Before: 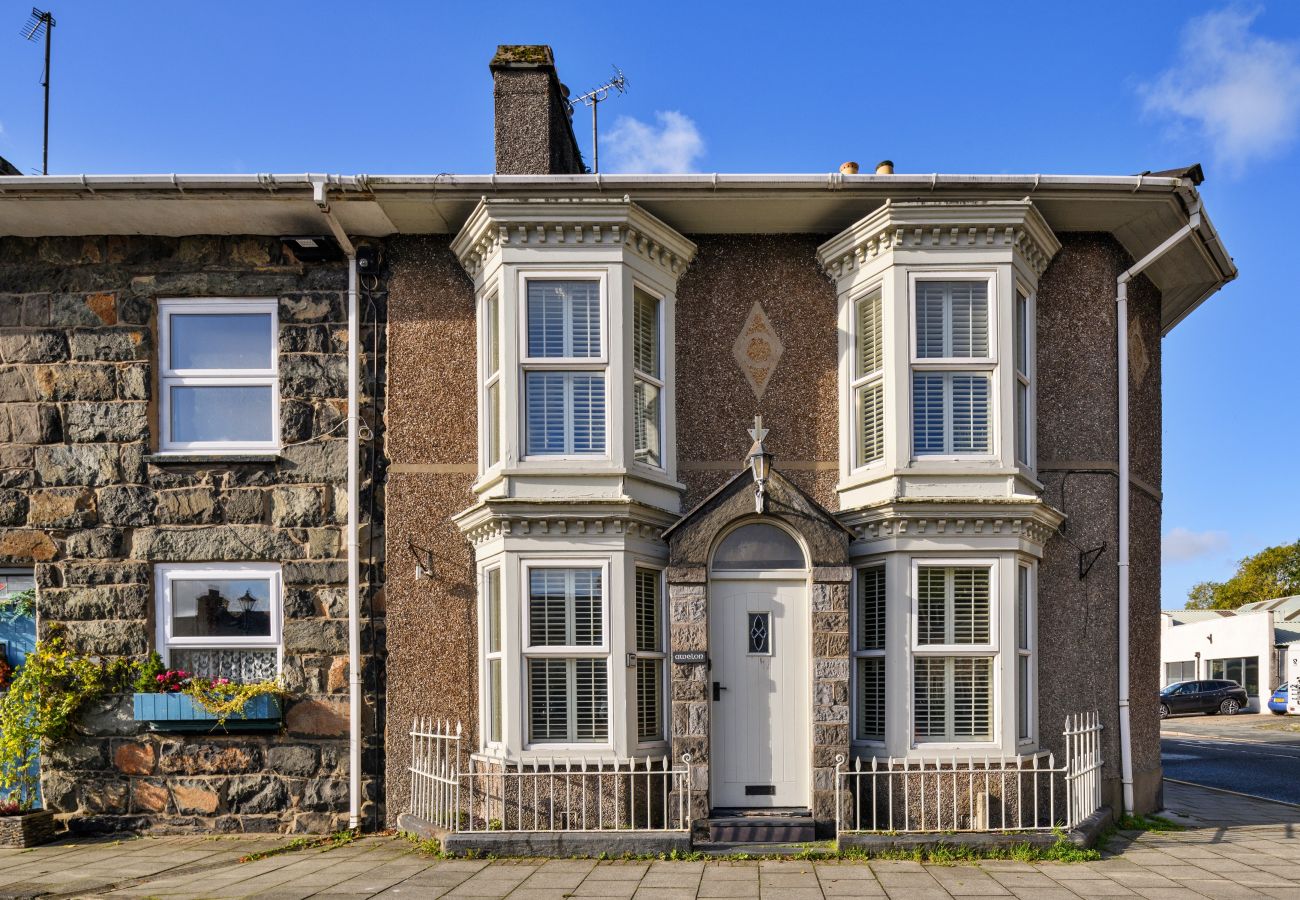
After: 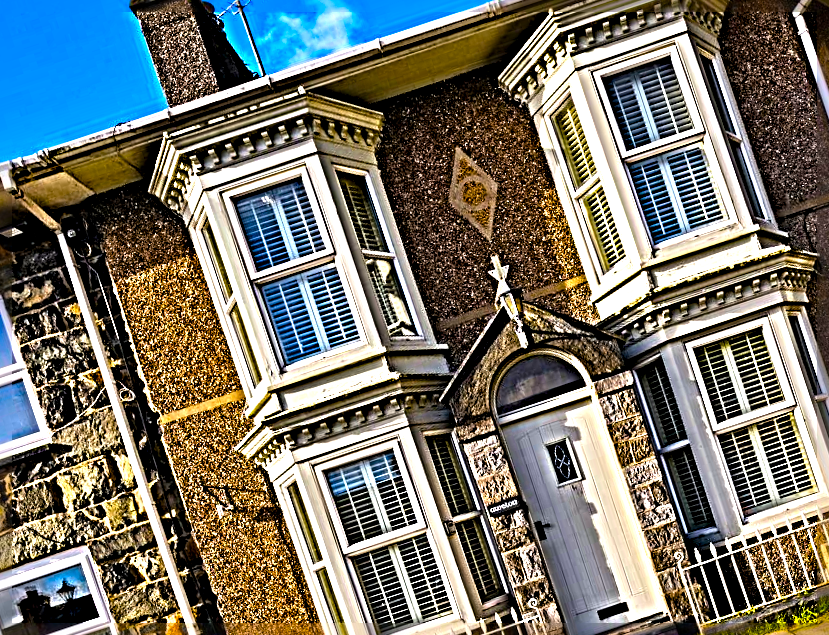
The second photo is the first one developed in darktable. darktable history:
shadows and highlights: shadows 22.49, highlights -48.95, soften with gaussian
local contrast: mode bilateral grid, contrast 20, coarseness 49, detail 119%, midtone range 0.2
sharpen: radius 6.253, amount 1.784, threshold 0.027
tone equalizer: -8 EV -0.71 EV, -7 EV -0.726 EV, -6 EV -0.601 EV, -5 EV -0.365 EV, -3 EV 0.377 EV, -2 EV 0.6 EV, -1 EV 0.687 EV, +0 EV 0.777 EV, edges refinement/feathering 500, mask exposure compensation -1.57 EV, preserve details no
crop and rotate: angle 18.19°, left 6.764%, right 3.836%, bottom 1.125%
exposure: exposure -0.142 EV, compensate highlight preservation false
color balance rgb: linear chroma grading › global chroma 42.219%, perceptual saturation grading › global saturation 30.658%, global vibrance 44.704%
haze removal: compatibility mode true, adaptive false
